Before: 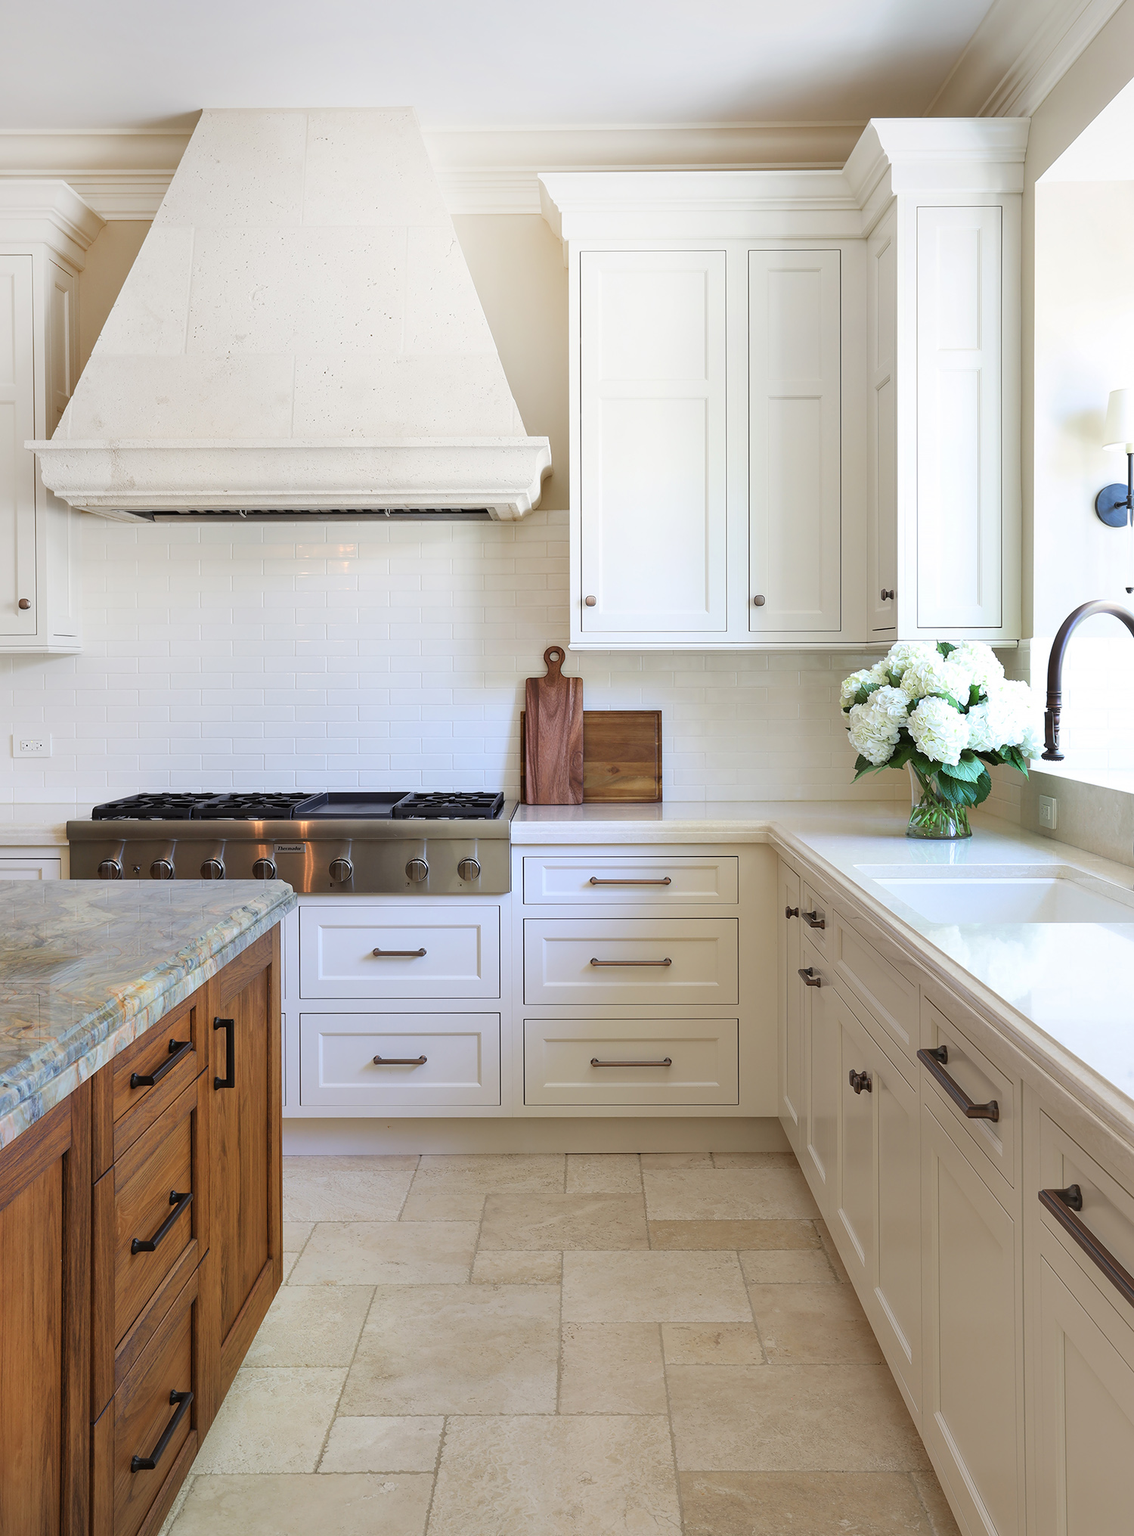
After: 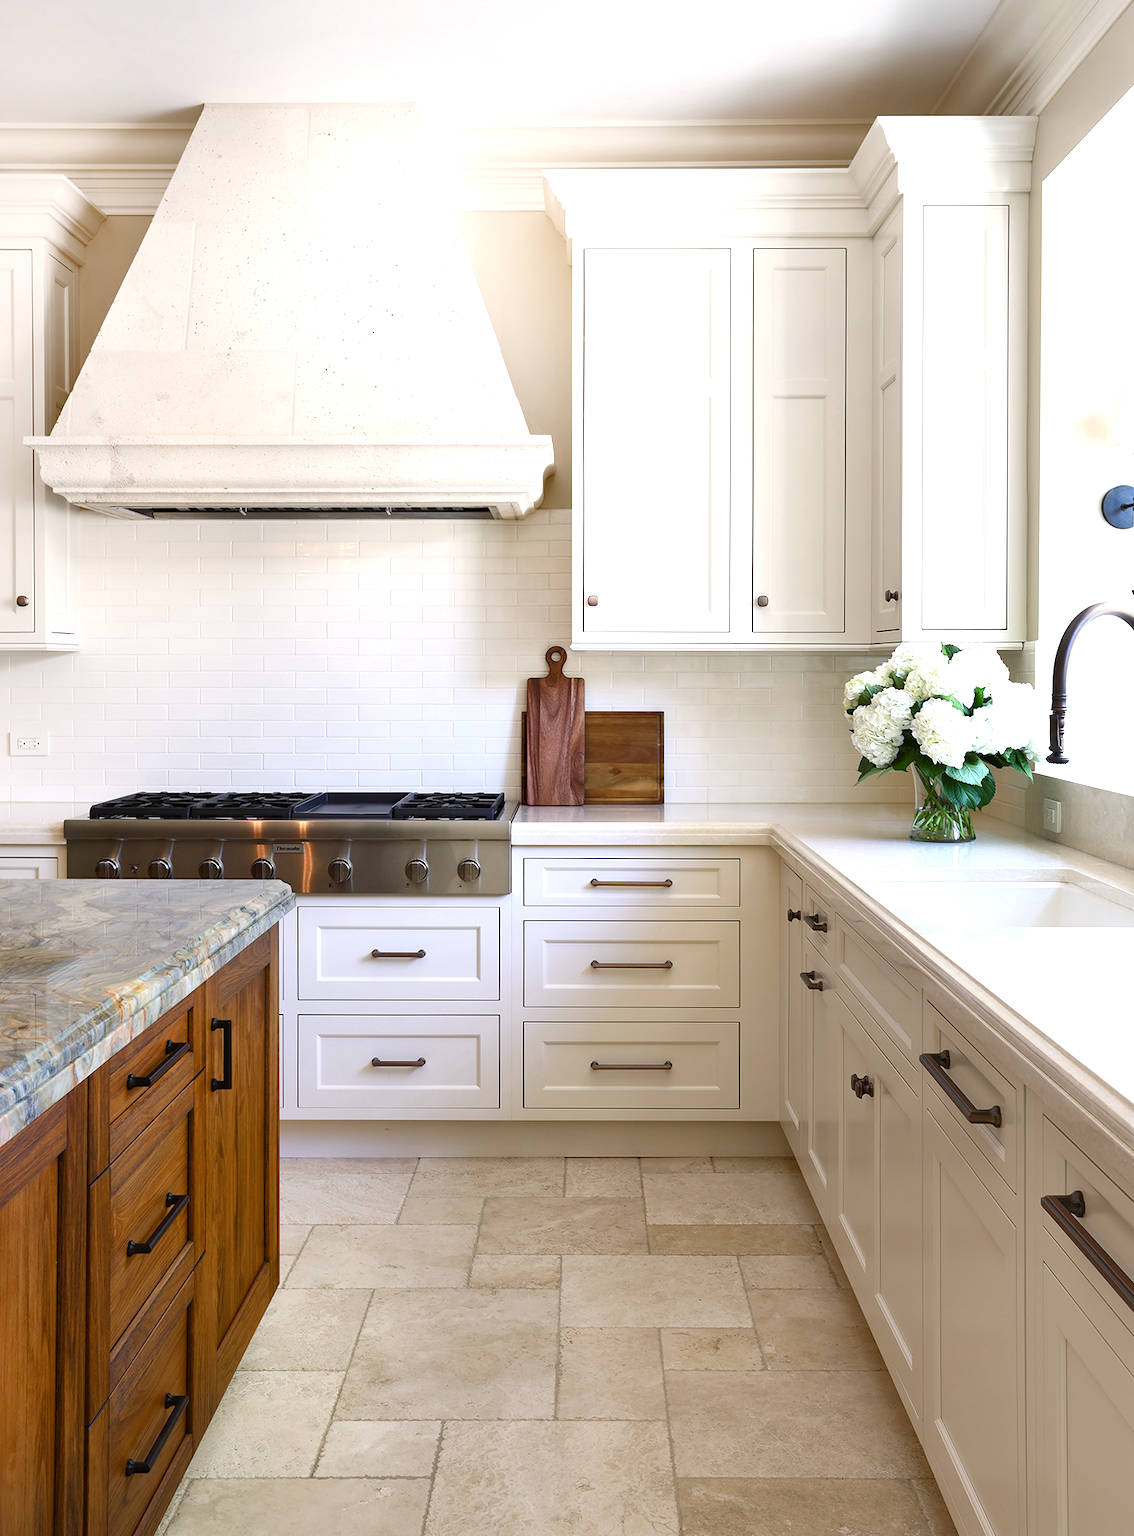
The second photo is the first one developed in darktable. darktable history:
color balance rgb: highlights gain › chroma 1.099%, highlights gain › hue 53.92°, perceptual saturation grading › global saturation 20%, perceptual saturation grading › highlights -25.381%, perceptual saturation grading › shadows 49.42%, perceptual brilliance grading › highlights 13.84%, perceptual brilliance grading › shadows -19.064%, global vibrance -24.897%
crop and rotate: angle -0.276°
